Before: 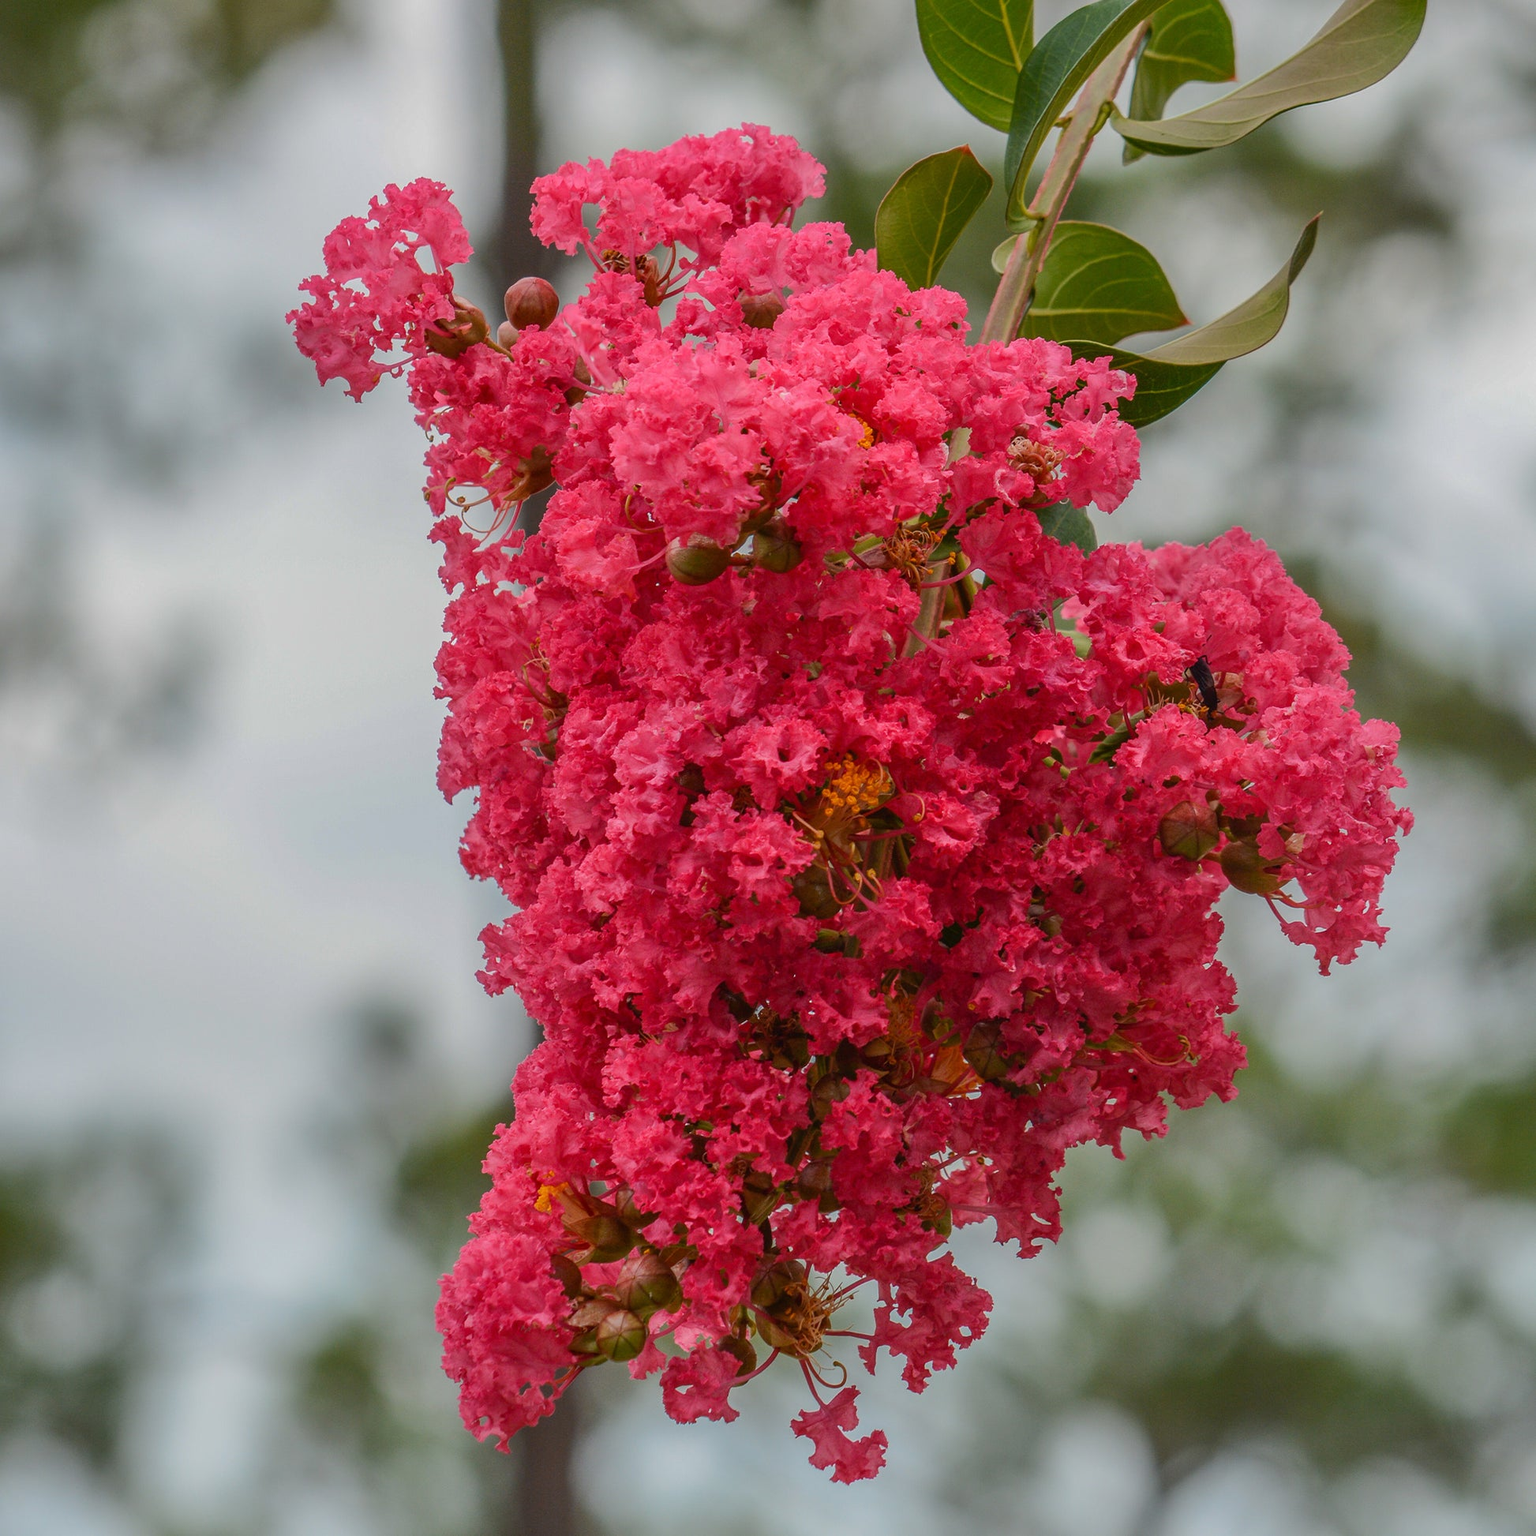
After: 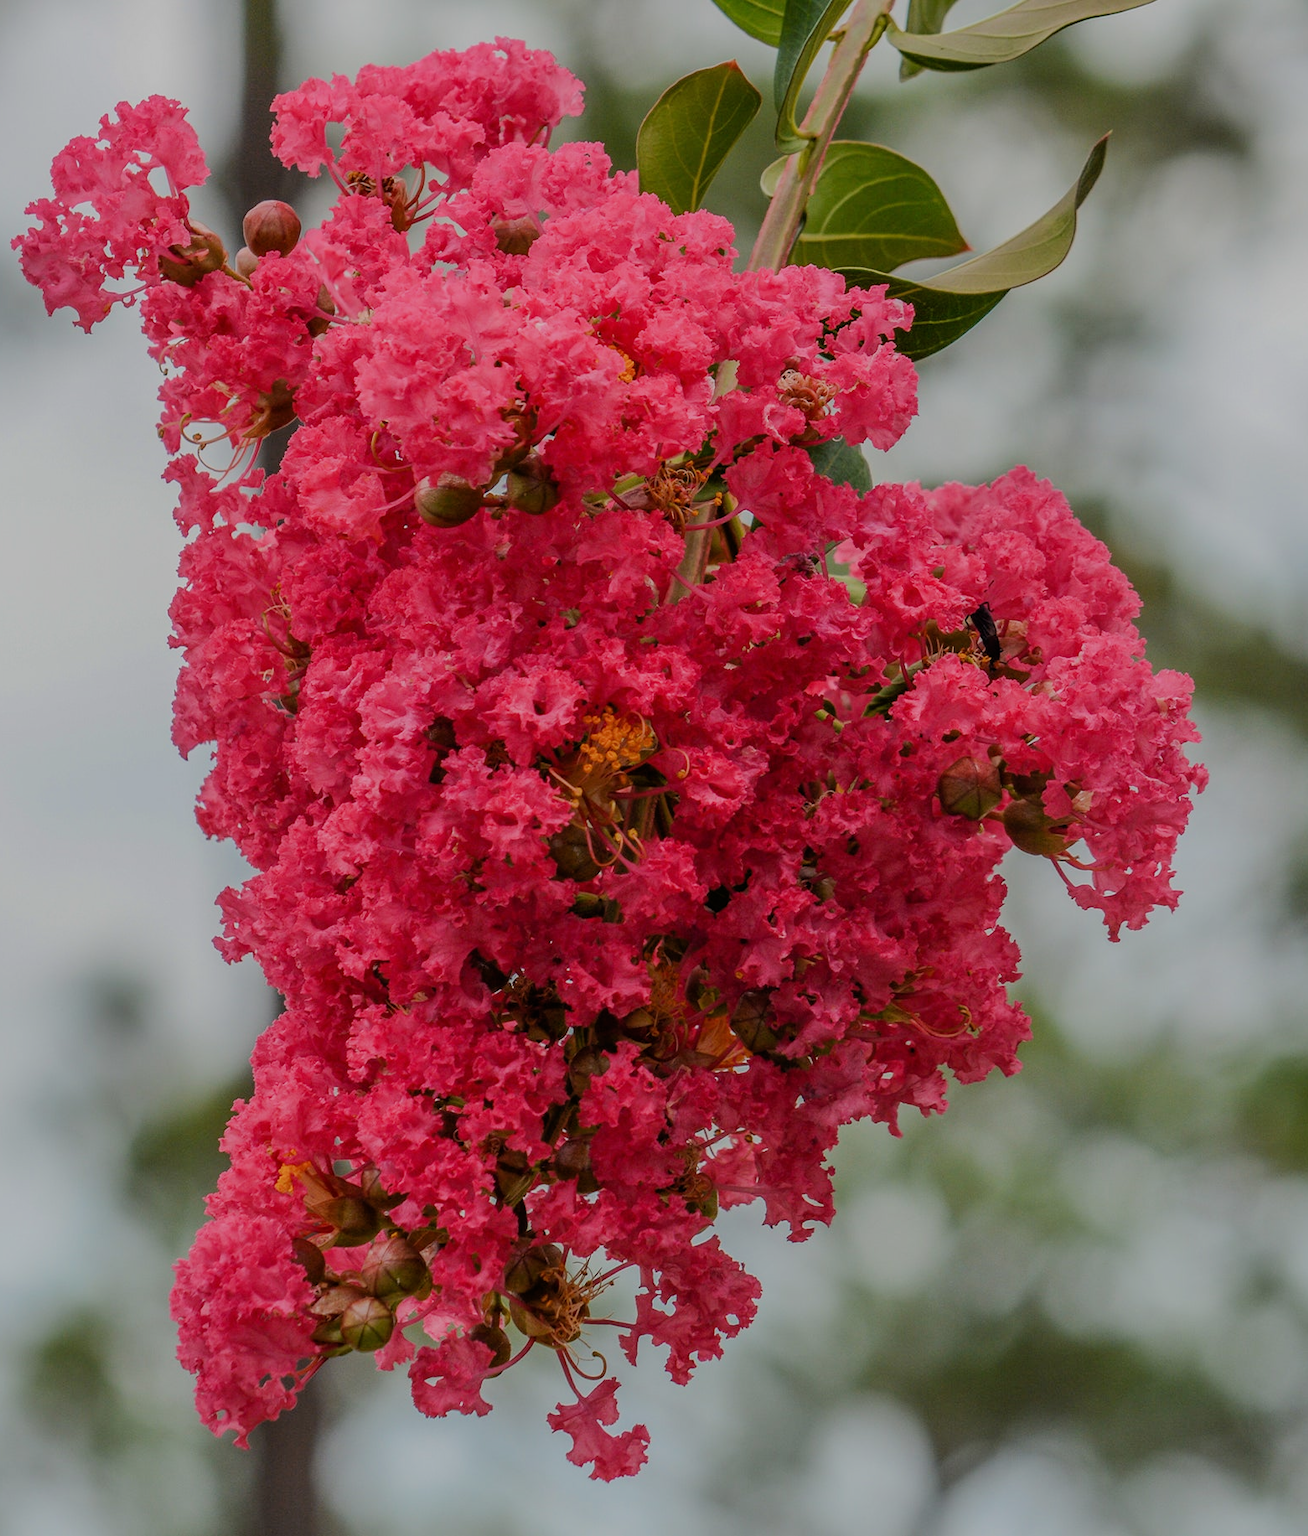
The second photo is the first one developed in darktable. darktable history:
crop and rotate: left 17.959%, top 5.771%, right 1.742%
filmic rgb: black relative exposure -7.32 EV, white relative exposure 5.09 EV, hardness 3.2
